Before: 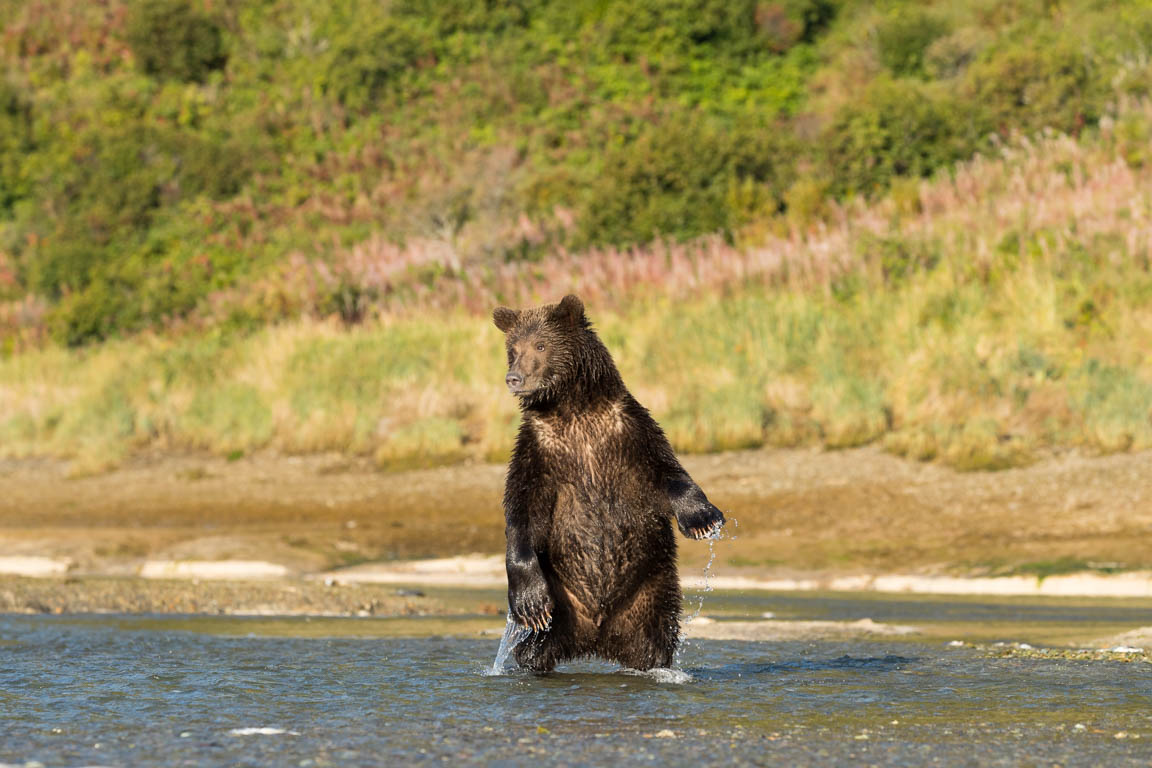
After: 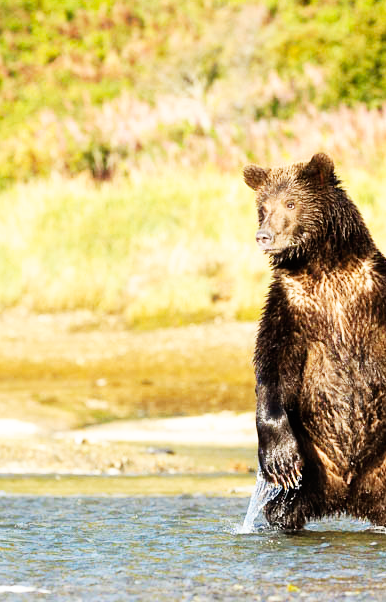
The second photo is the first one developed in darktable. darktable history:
base curve: curves: ch0 [(0, 0) (0.007, 0.004) (0.027, 0.03) (0.046, 0.07) (0.207, 0.54) (0.442, 0.872) (0.673, 0.972) (1, 1)], preserve colors none
crop and rotate: left 21.77%, top 18.528%, right 44.676%, bottom 2.997%
